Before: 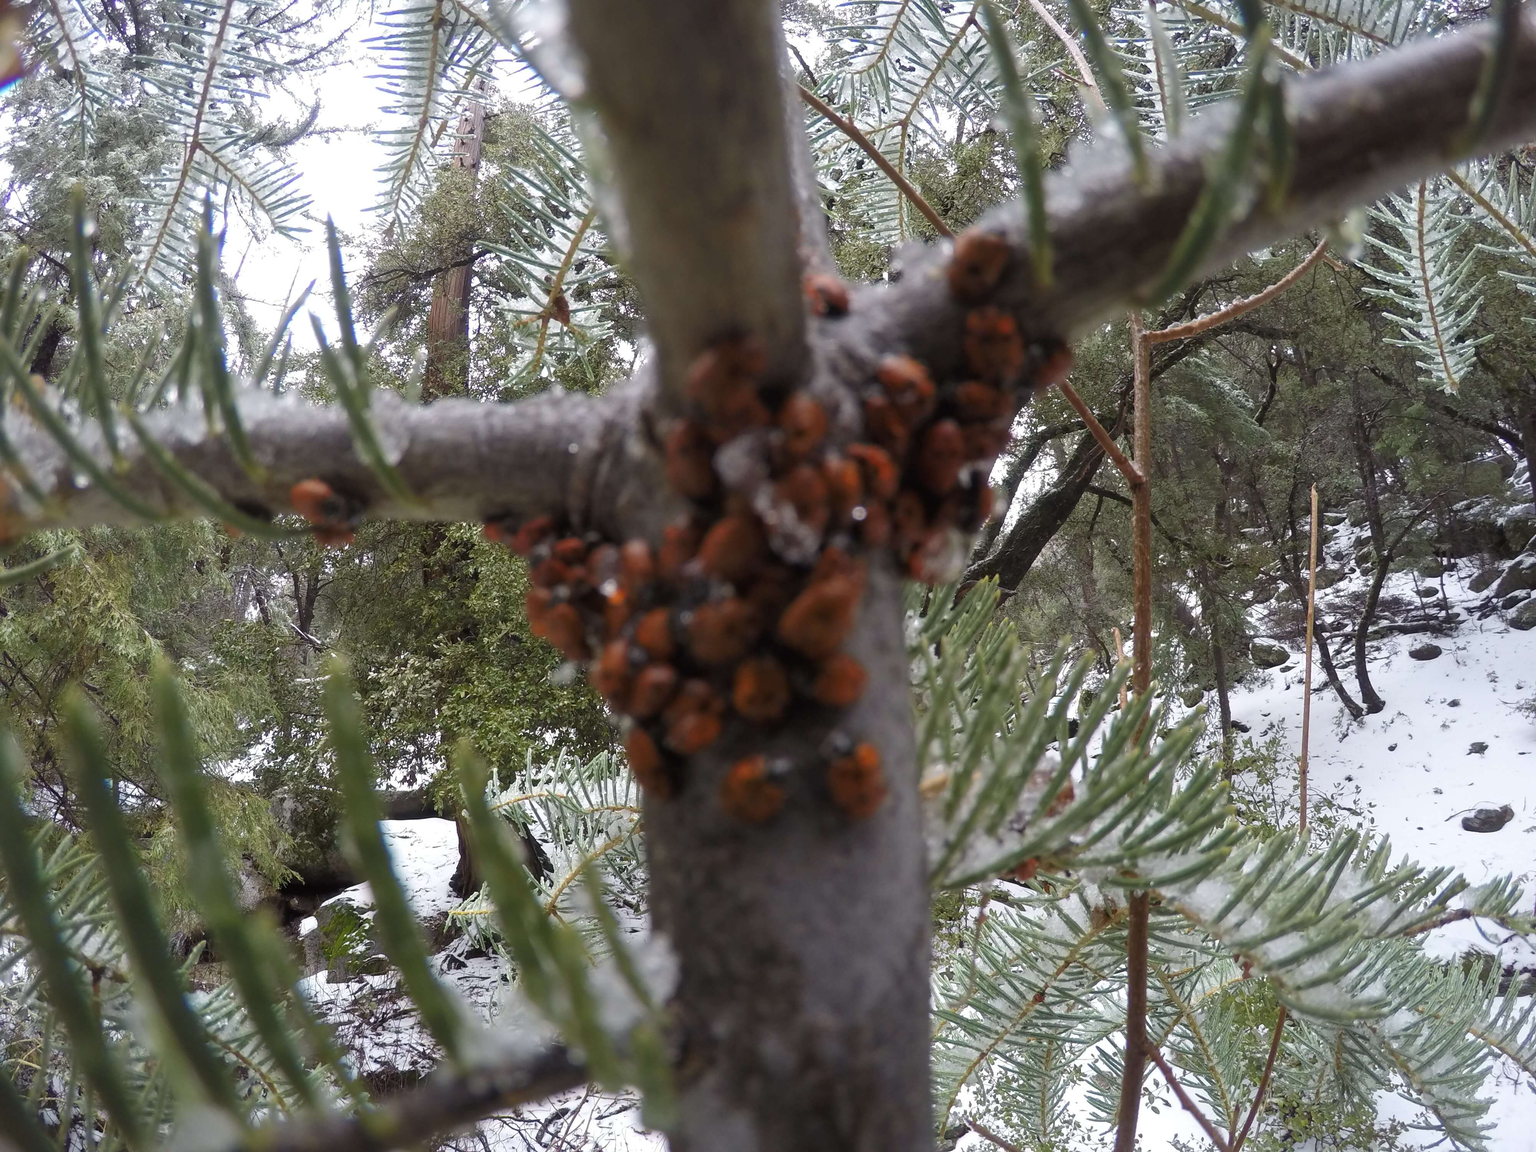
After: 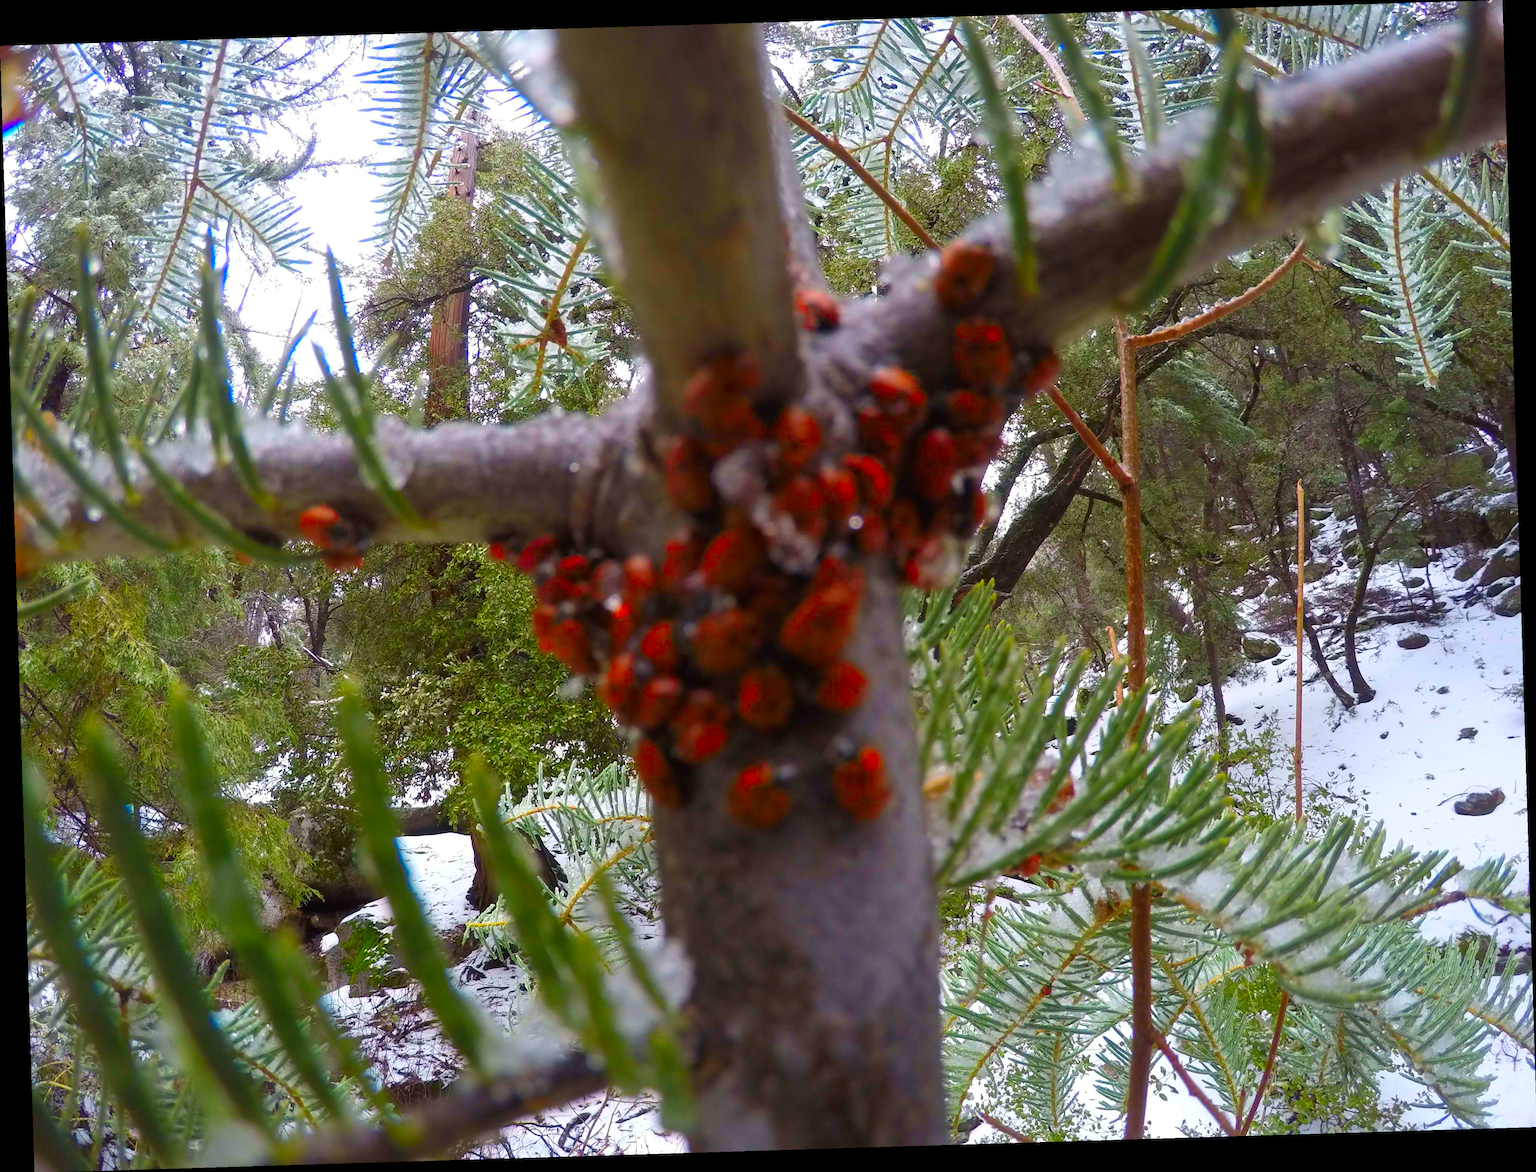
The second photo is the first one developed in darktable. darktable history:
rotate and perspective: rotation -1.75°, automatic cropping off
color correction: saturation 2.15
